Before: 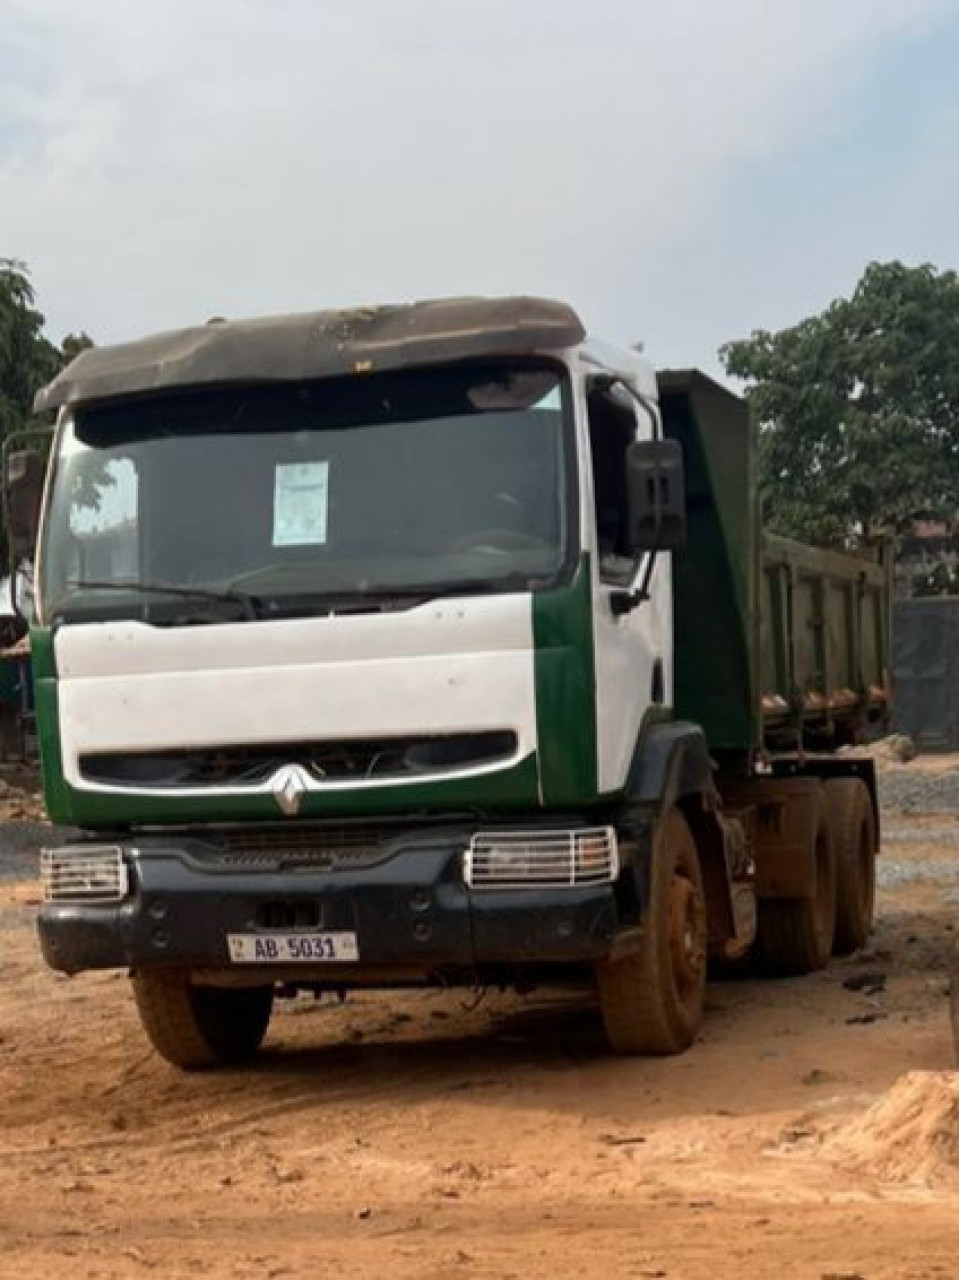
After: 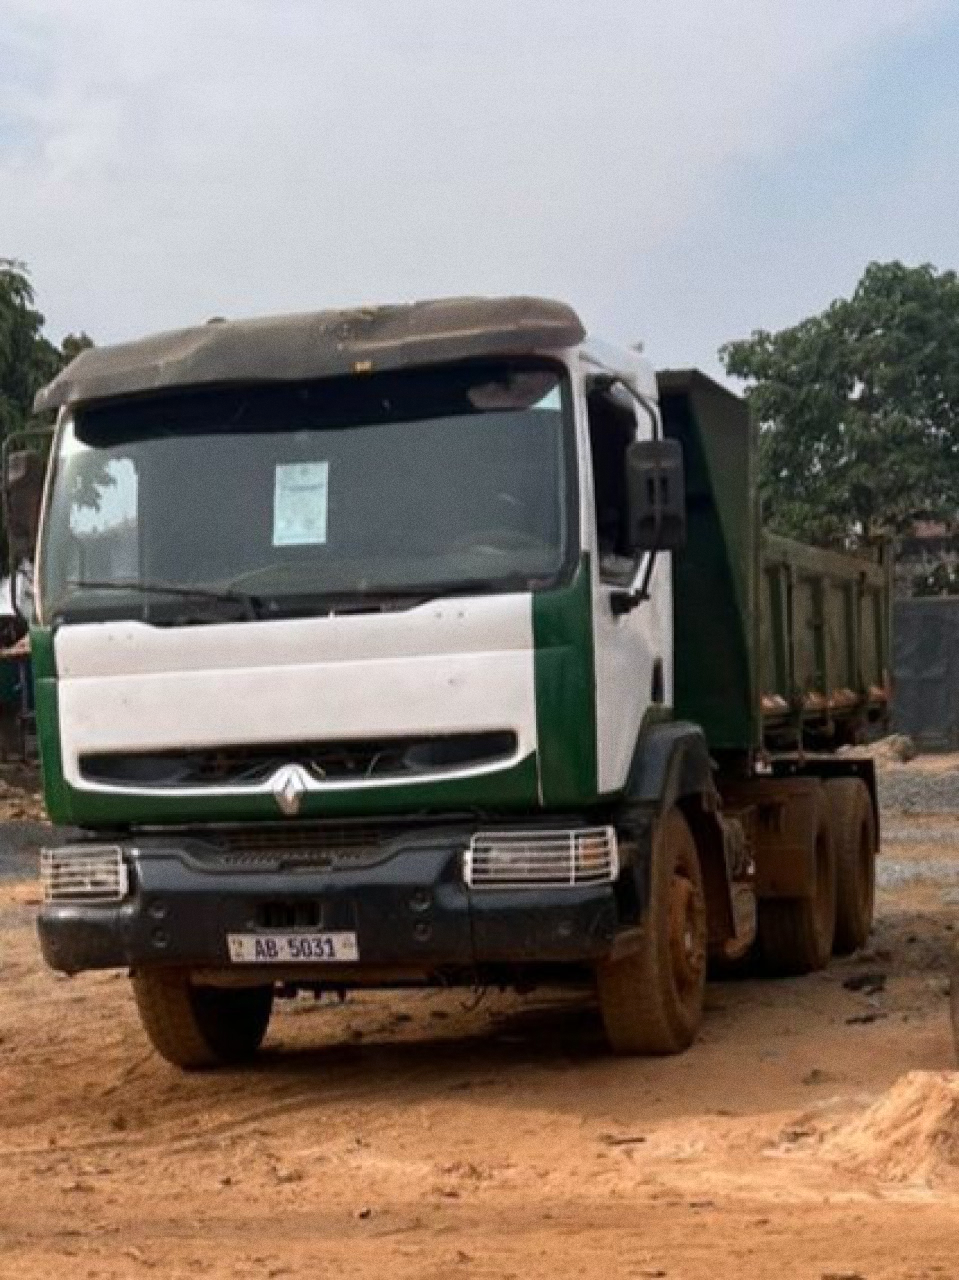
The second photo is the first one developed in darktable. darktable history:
grain: coarseness 0.09 ISO
white balance: red 1.009, blue 1.027
